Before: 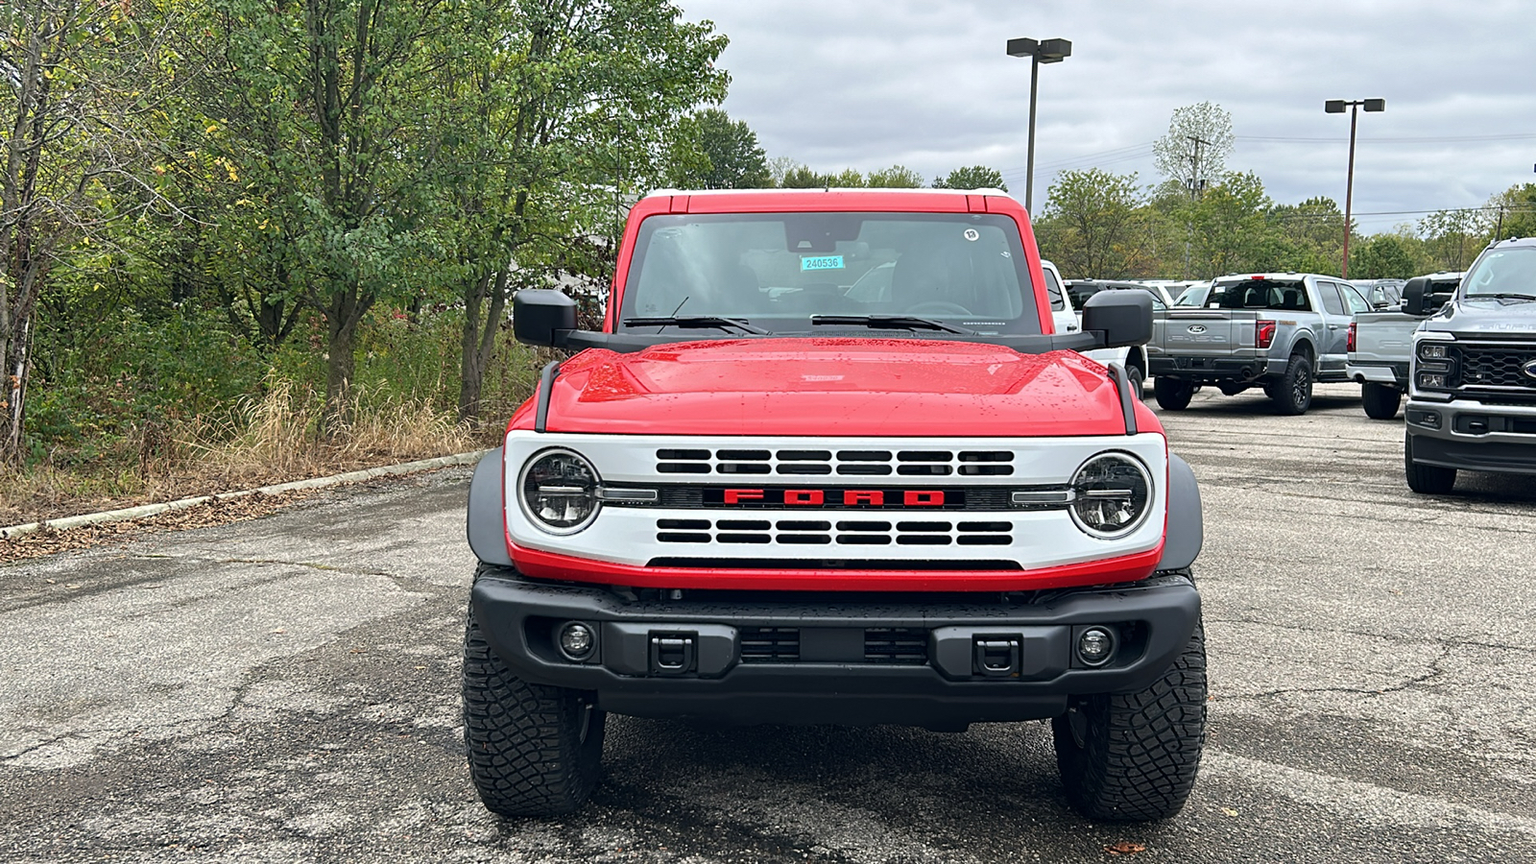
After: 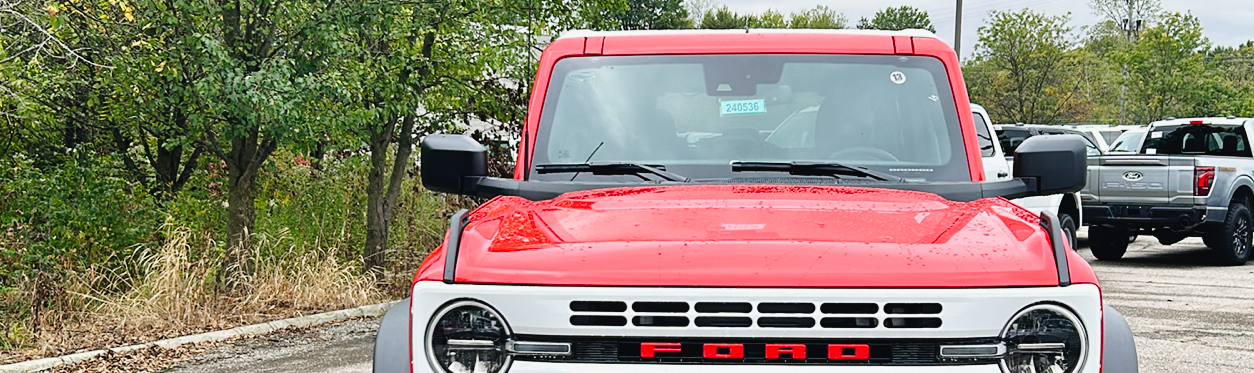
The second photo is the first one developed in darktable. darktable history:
exposure: compensate exposure bias true, compensate highlight preservation false
tone curve: curves: ch0 [(0, 0.023) (0.104, 0.058) (0.21, 0.162) (0.469, 0.524) (0.579, 0.65) (0.725, 0.8) (0.858, 0.903) (1, 0.974)]; ch1 [(0, 0) (0.414, 0.395) (0.447, 0.447) (0.502, 0.501) (0.521, 0.512) (0.566, 0.566) (0.618, 0.61) (0.654, 0.642) (1, 1)]; ch2 [(0, 0) (0.369, 0.388) (0.437, 0.453) (0.492, 0.485) (0.524, 0.508) (0.553, 0.566) (0.583, 0.608) (1, 1)], preserve colors none
crop: left 7.166%, top 18.657%, right 14.399%, bottom 39.859%
